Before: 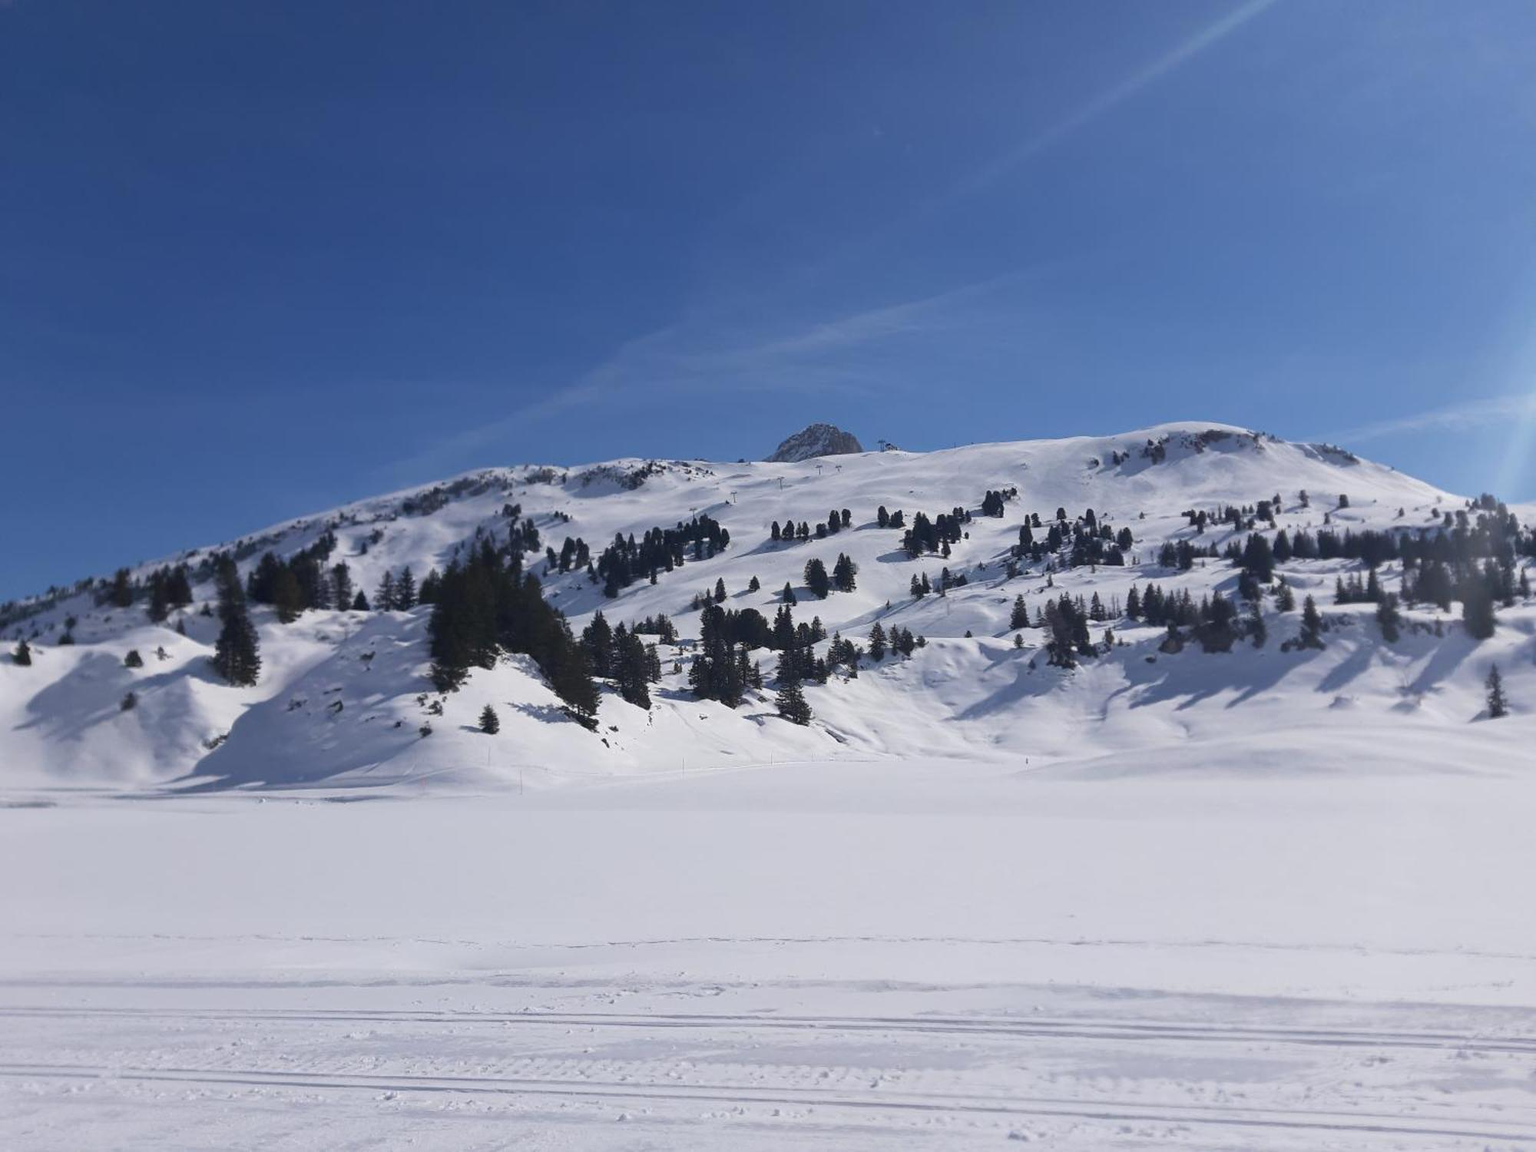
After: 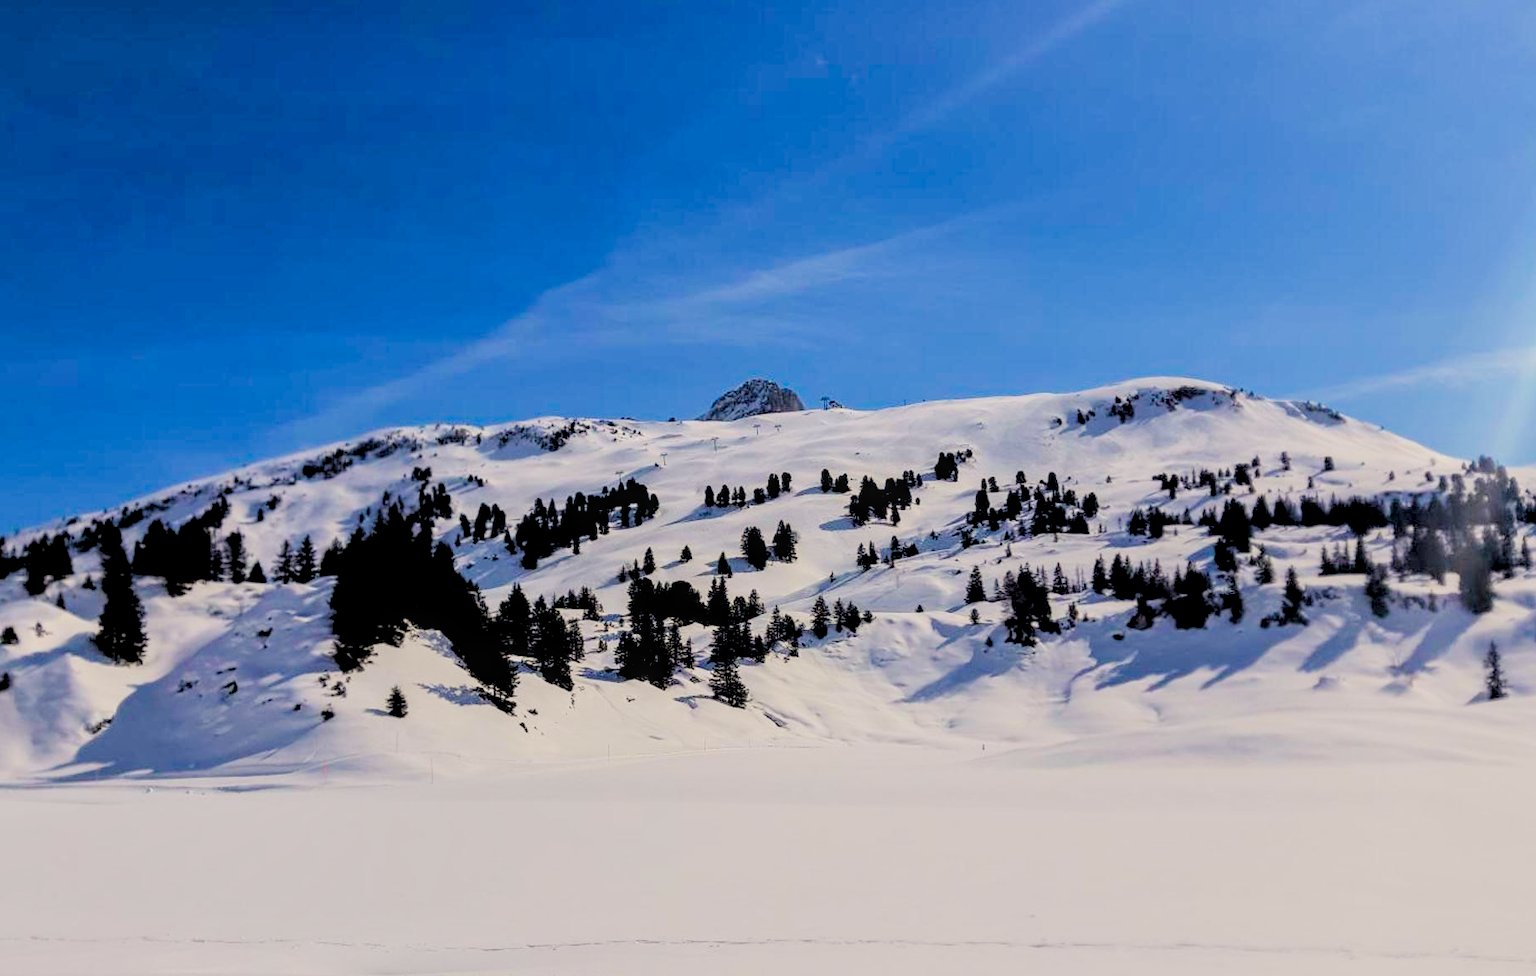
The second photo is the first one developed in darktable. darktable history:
crop: left 8.155%, top 6.611%, bottom 15.385%
rgb levels: levels [[0.029, 0.461, 0.922], [0, 0.5, 1], [0, 0.5, 1]]
filmic rgb: black relative exposure -7.32 EV, white relative exposure 5.09 EV, hardness 3.2
local contrast: detail 140%
white balance: red 1.045, blue 0.932
color balance rgb: perceptual saturation grading › global saturation 20%, perceptual saturation grading › highlights -25%, perceptual saturation grading › shadows 25%, global vibrance 50%
contrast brightness saturation: contrast 0.03, brightness 0.06, saturation 0.13
levels: levels [0, 0.478, 1]
